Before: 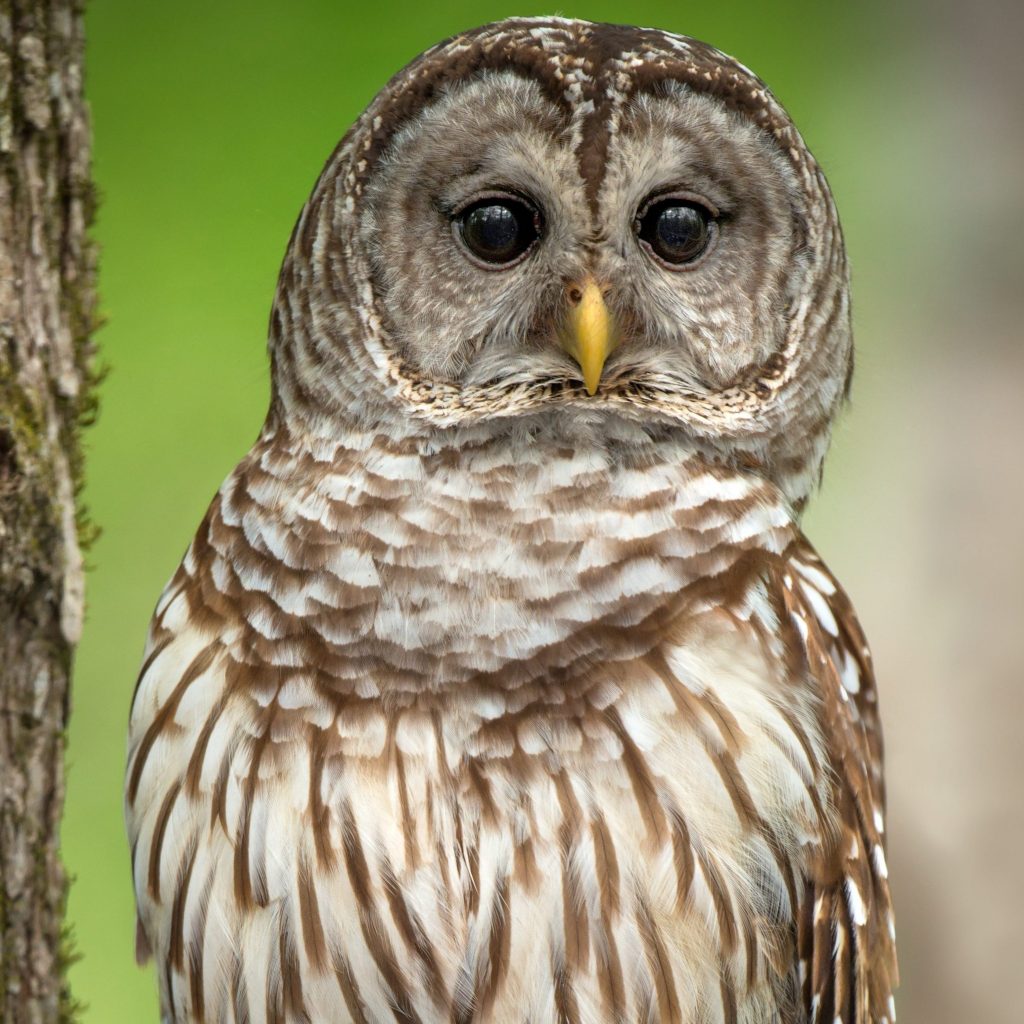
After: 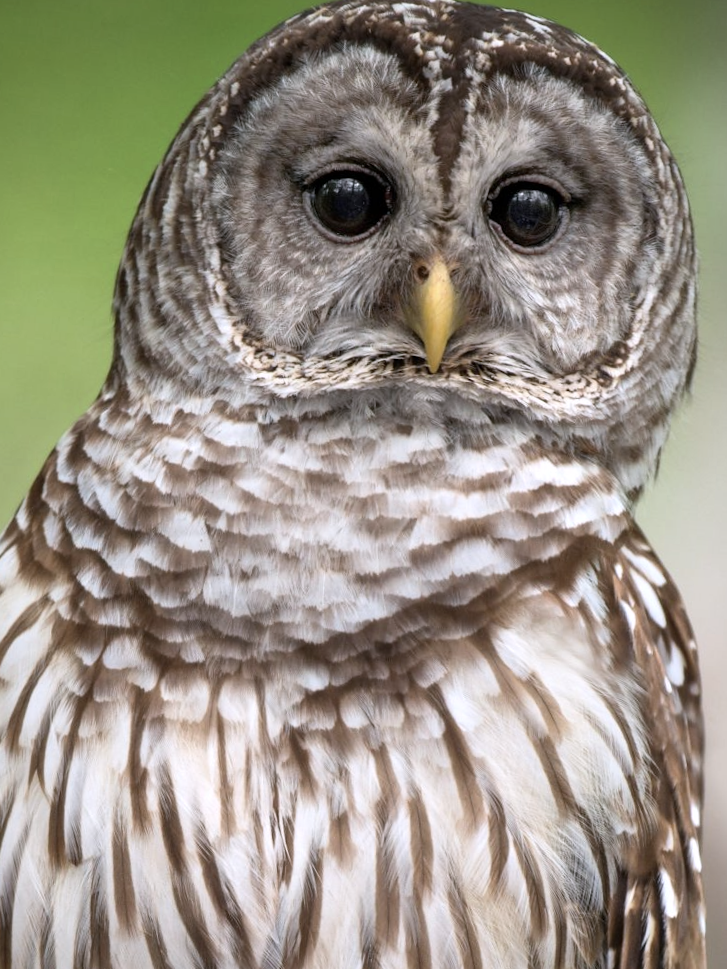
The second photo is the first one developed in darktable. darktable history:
white balance: red 1.004, blue 1.096
crop and rotate: angle -3.27°, left 14.277%, top 0.028%, right 10.766%, bottom 0.028%
contrast brightness saturation: contrast 0.1, saturation -0.3
